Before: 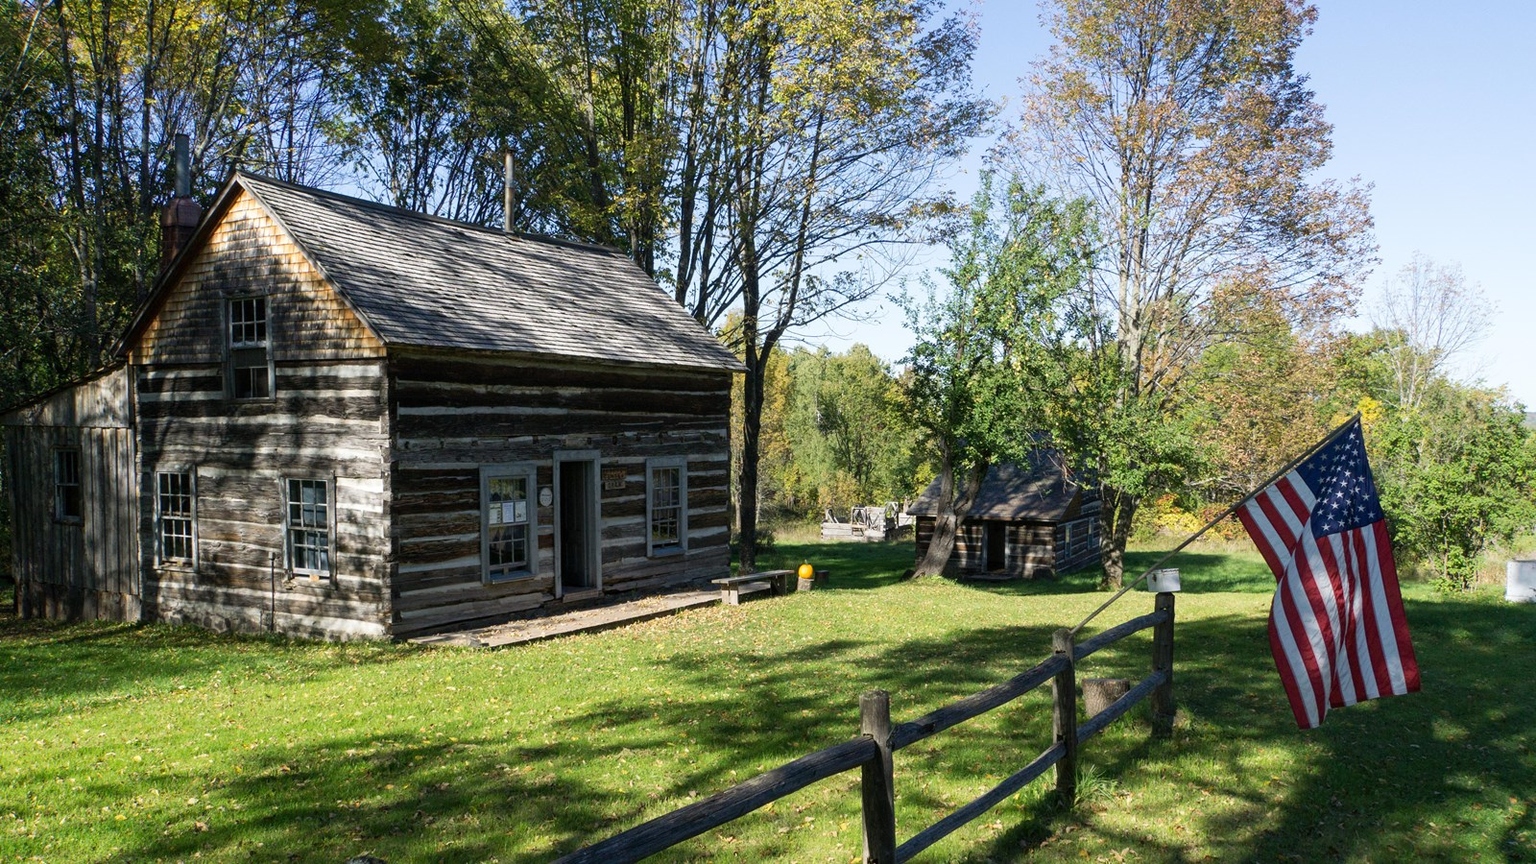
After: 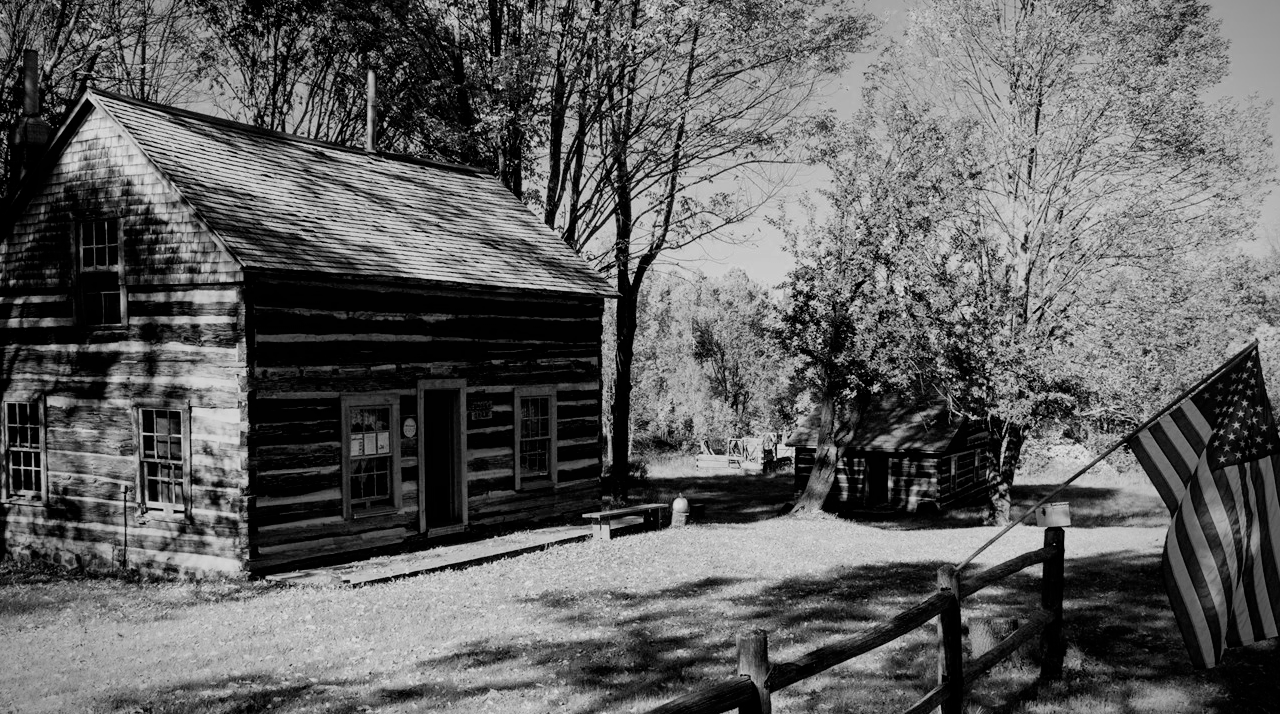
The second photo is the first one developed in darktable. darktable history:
filmic rgb: black relative exposure -4.24 EV, white relative exposure 5.14 EV, hardness 2.14, contrast 1.176
crop and rotate: left 10.017%, top 10.071%, right 9.93%, bottom 10.51%
vignetting: fall-off start 89.31%, fall-off radius 43.09%, center (-0.052, -0.357), width/height ratio 1.169
color zones: curves: ch0 [(0.002, 0.593) (0.143, 0.417) (0.285, 0.541) (0.455, 0.289) (0.608, 0.327) (0.727, 0.283) (0.869, 0.571) (1, 0.603)]; ch1 [(0, 0) (0.143, 0) (0.286, 0) (0.429, 0) (0.571, 0) (0.714, 0) (0.857, 0)]
